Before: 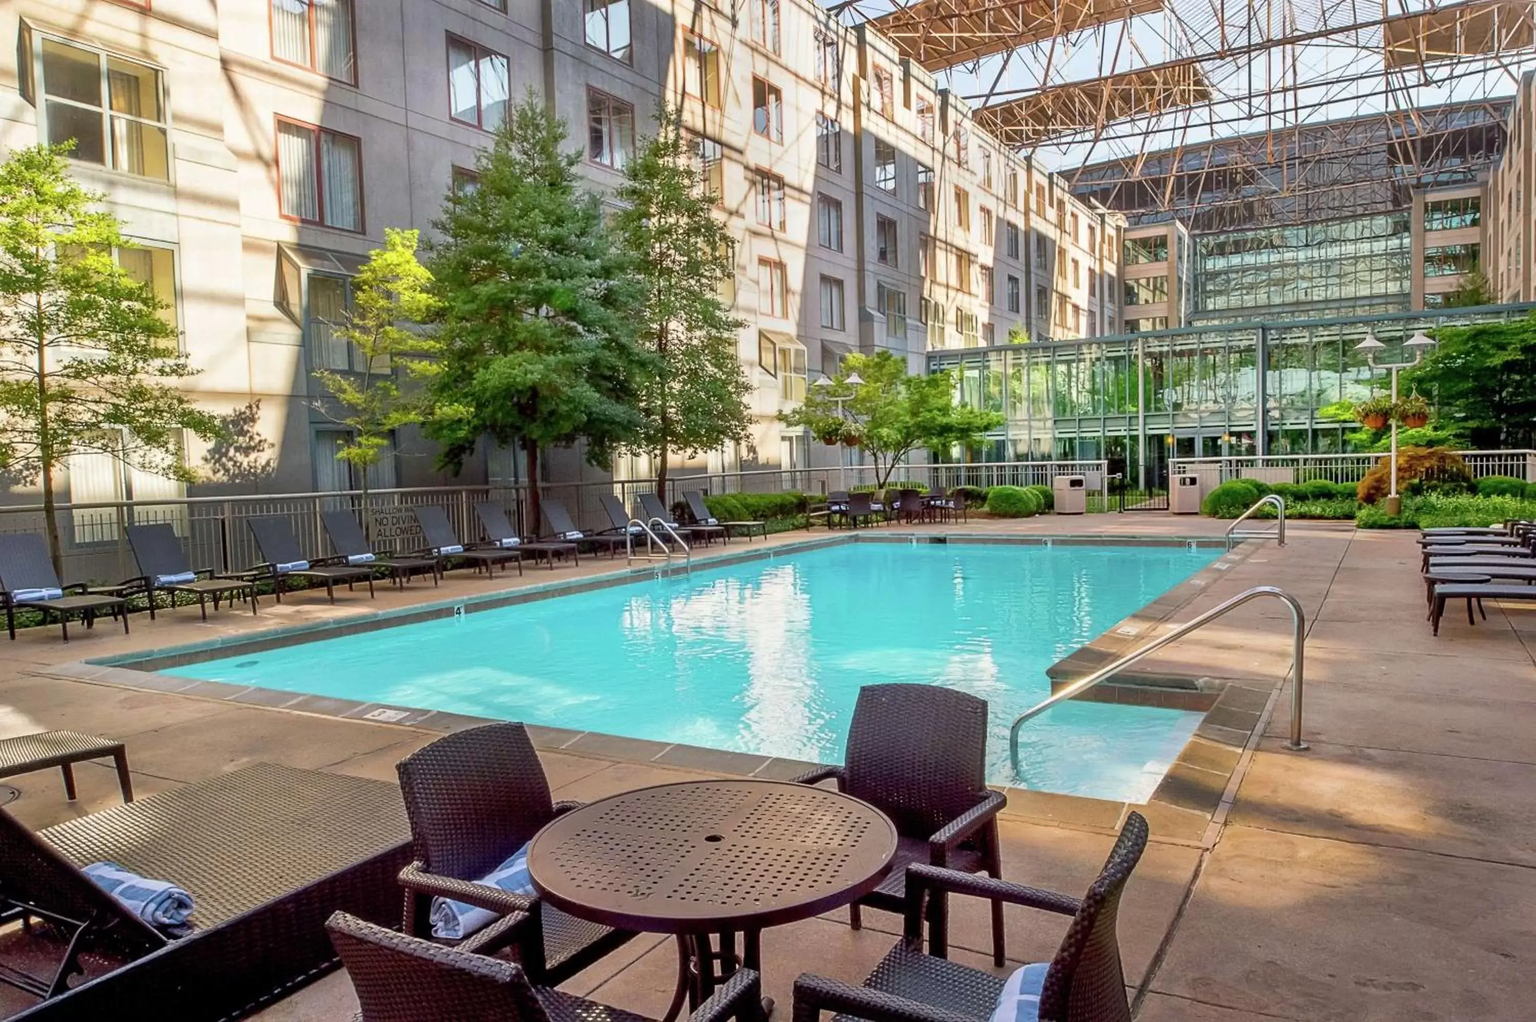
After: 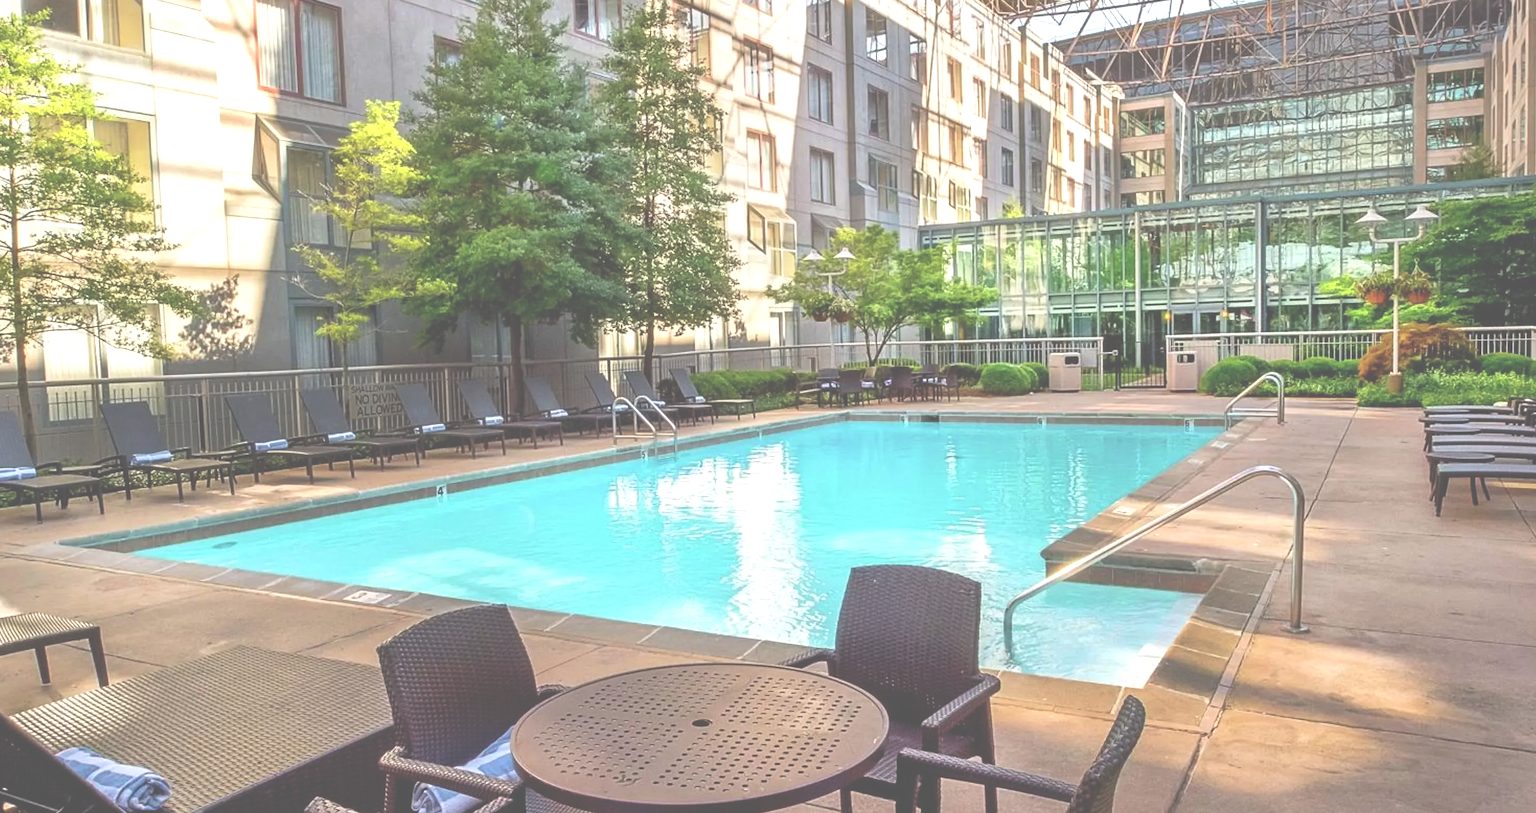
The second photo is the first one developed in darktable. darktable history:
exposure: black level correction -0.071, exposure 0.5 EV, compensate highlight preservation false
crop and rotate: left 1.814%, top 12.818%, right 0.25%, bottom 9.225%
